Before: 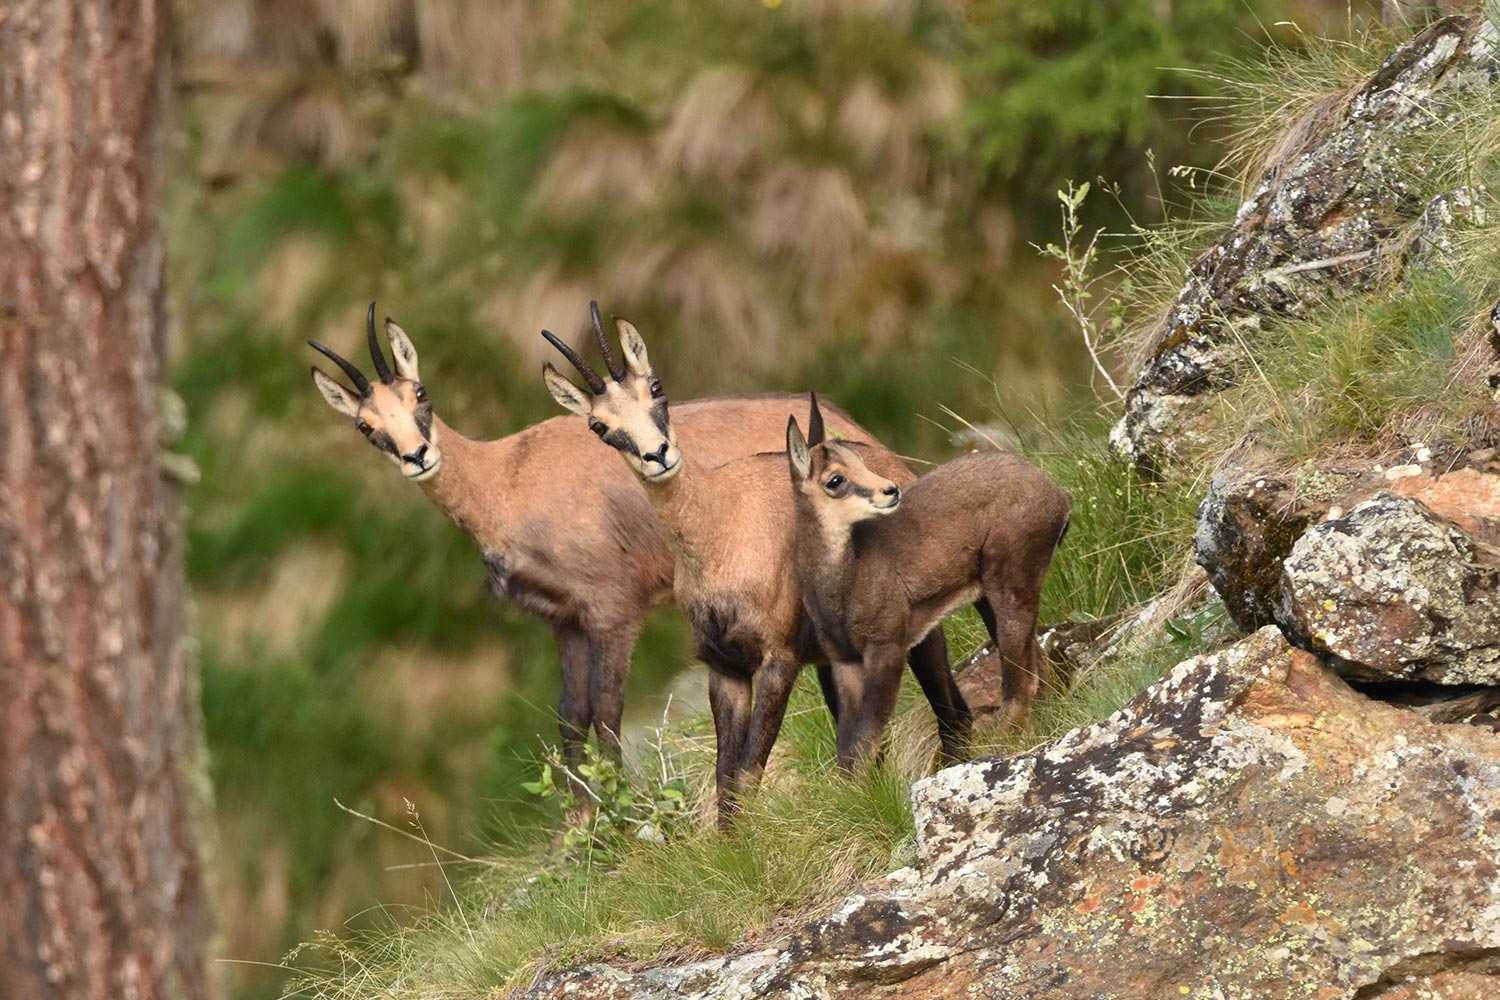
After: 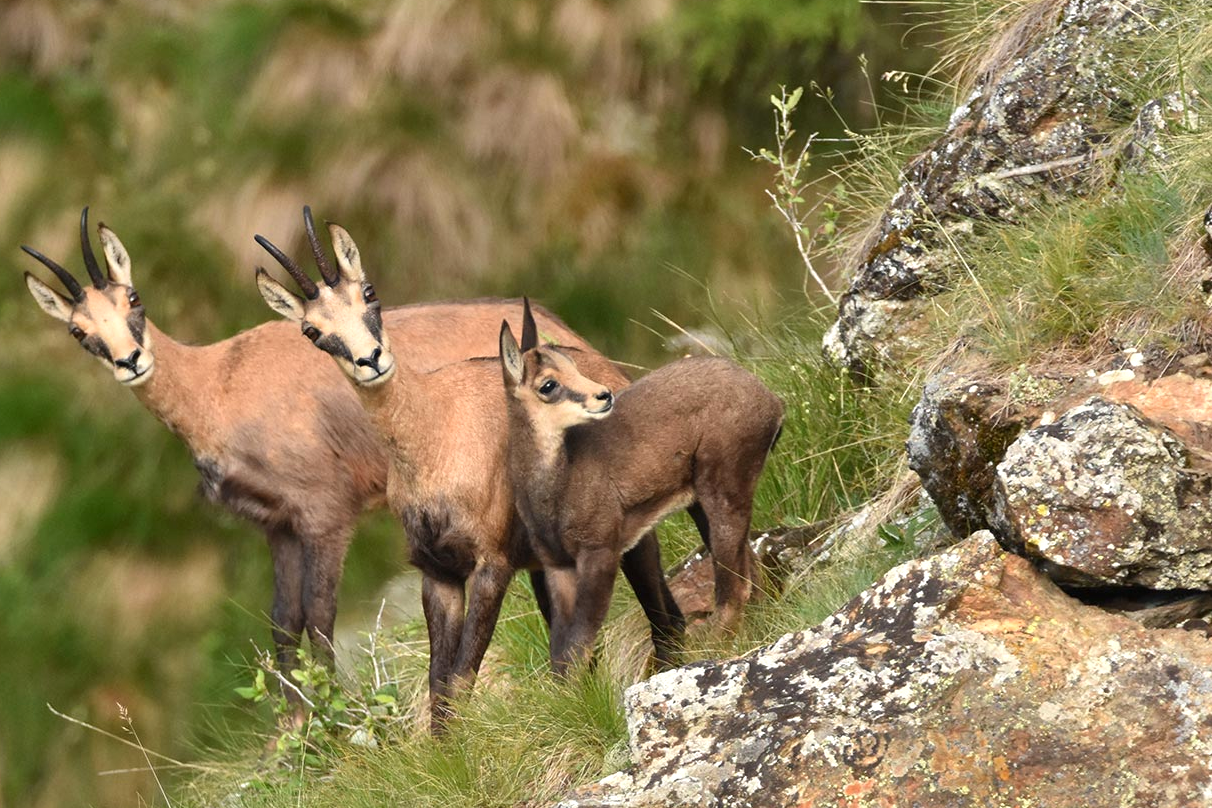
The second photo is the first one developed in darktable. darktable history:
crop: left 19.159%, top 9.58%, bottom 9.58%
exposure: exposure 0.207 EV, compensate highlight preservation false
